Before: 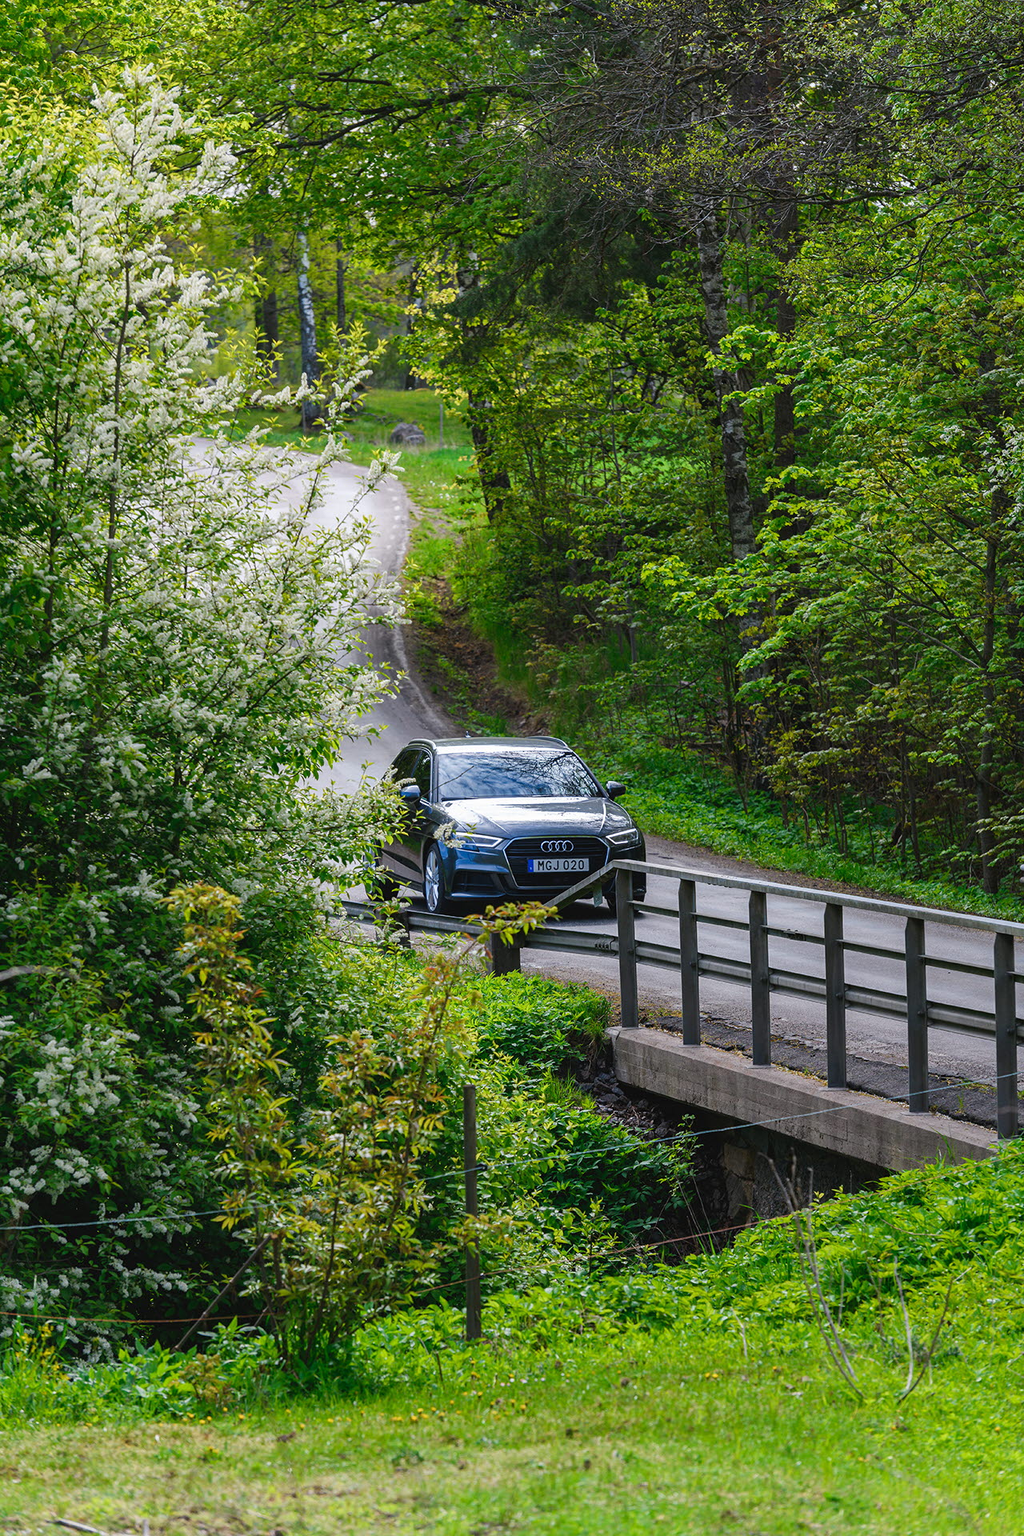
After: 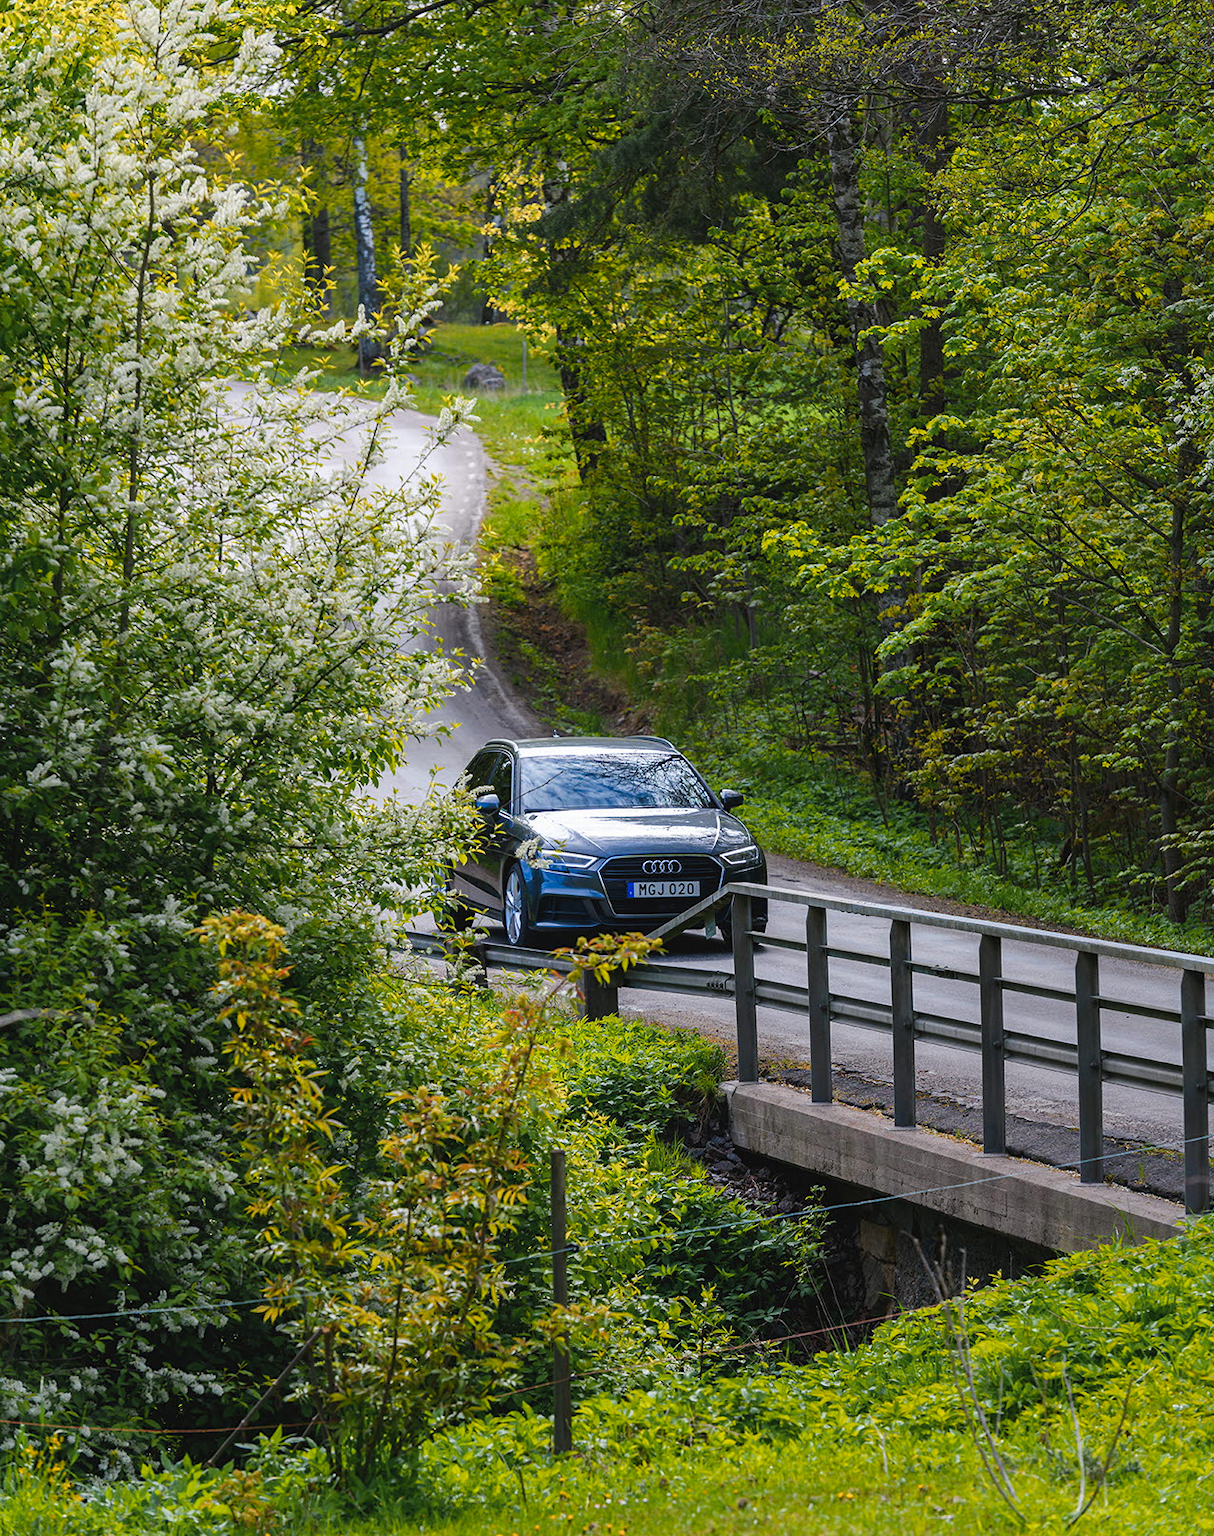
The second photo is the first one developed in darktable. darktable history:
crop: top 7.625%, bottom 8.027%
color zones: curves: ch1 [(0.309, 0.524) (0.41, 0.329) (0.508, 0.509)]; ch2 [(0.25, 0.457) (0.75, 0.5)]
